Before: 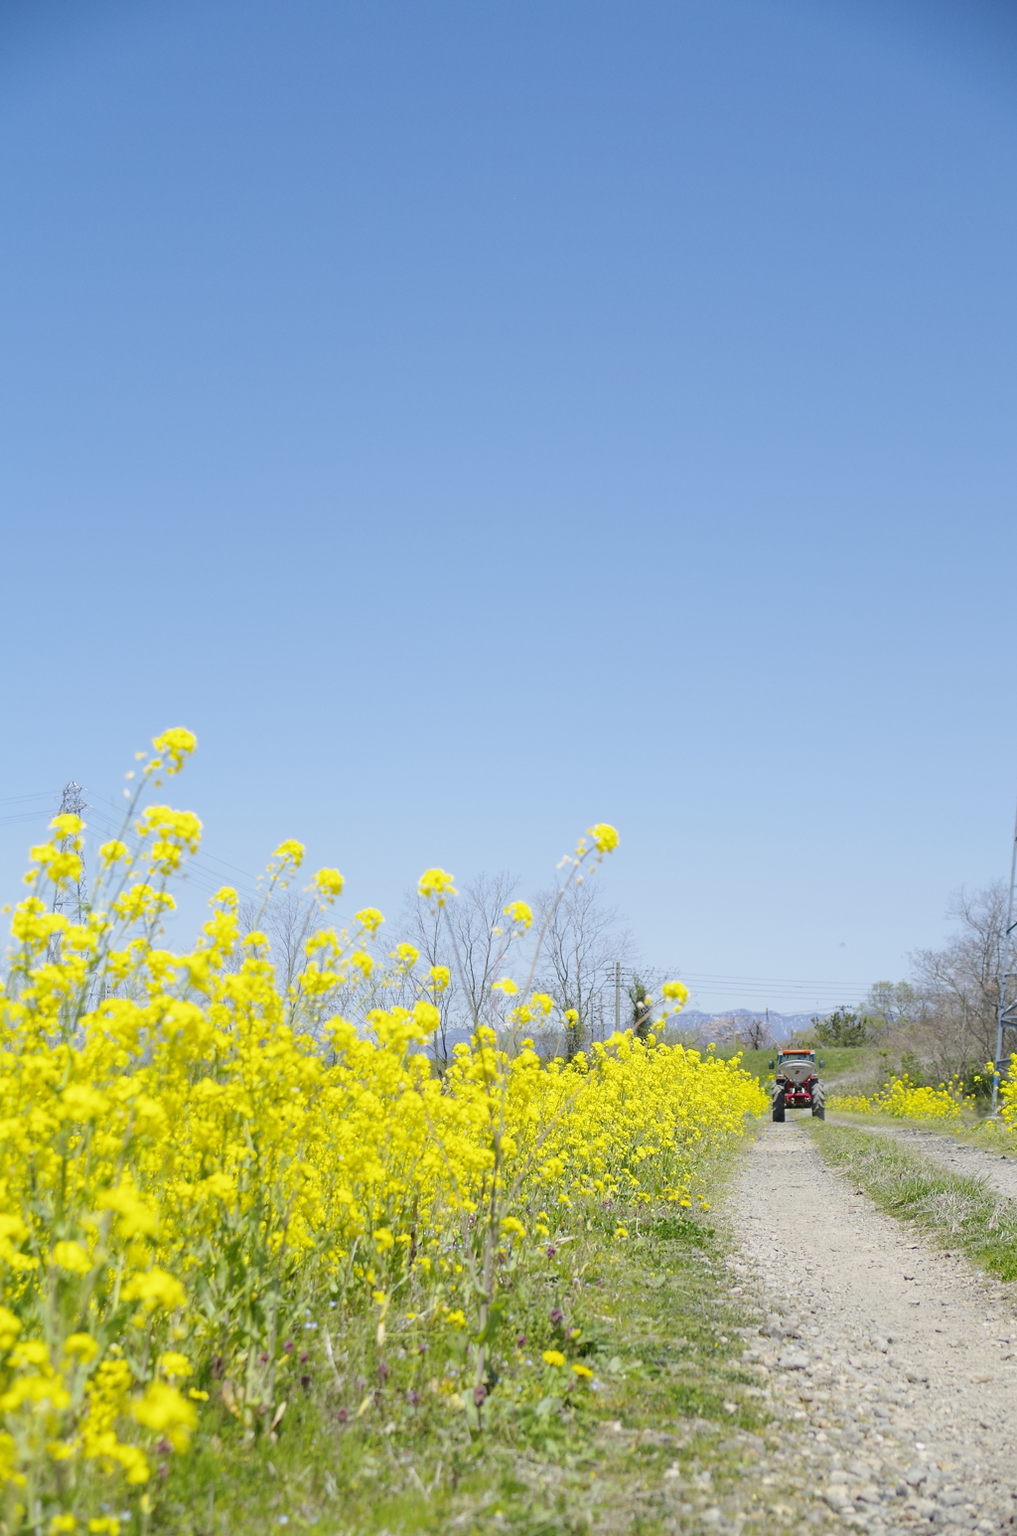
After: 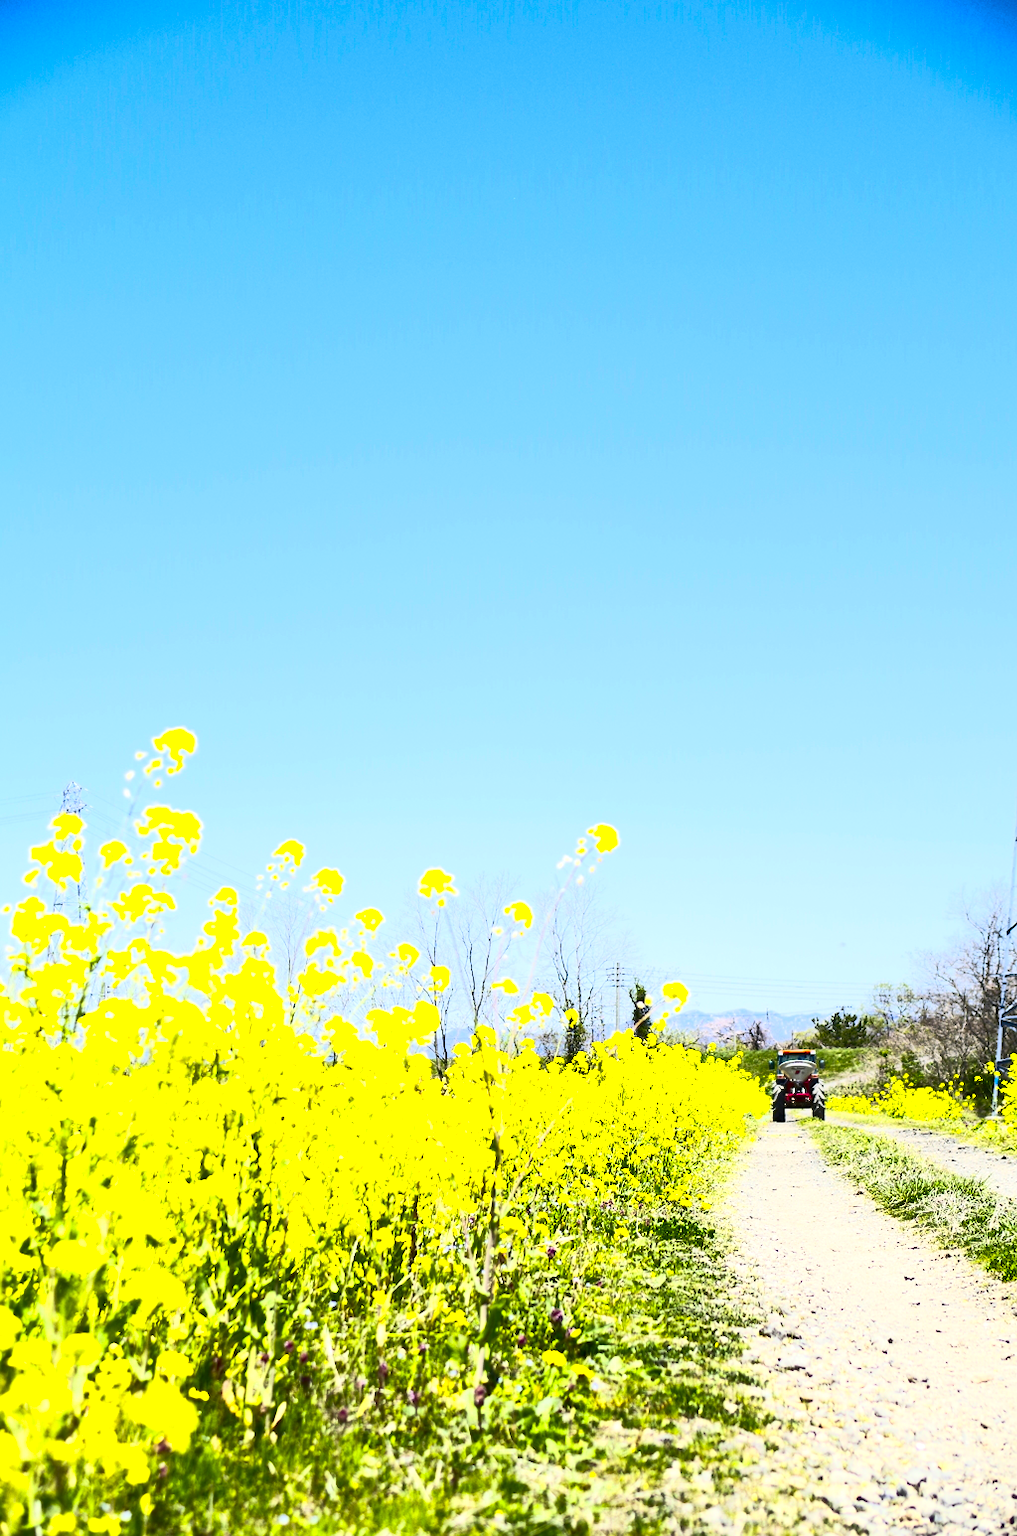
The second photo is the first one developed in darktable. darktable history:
tone curve: curves: ch0 [(0, 0) (0.427, 0.375) (0.616, 0.801) (1, 1)]
color balance rgb: linear chroma grading › global chroma 1.873%, linear chroma grading › mid-tones -1.161%, perceptual saturation grading › global saturation 35.026%, perceptual saturation grading › highlights -29.931%, perceptual saturation grading › shadows 34.523%, perceptual brilliance grading › highlights 14.305%, perceptual brilliance grading › mid-tones -6.327%, perceptual brilliance grading › shadows -27.223%
contrast brightness saturation: contrast 0.157, saturation 0.328
